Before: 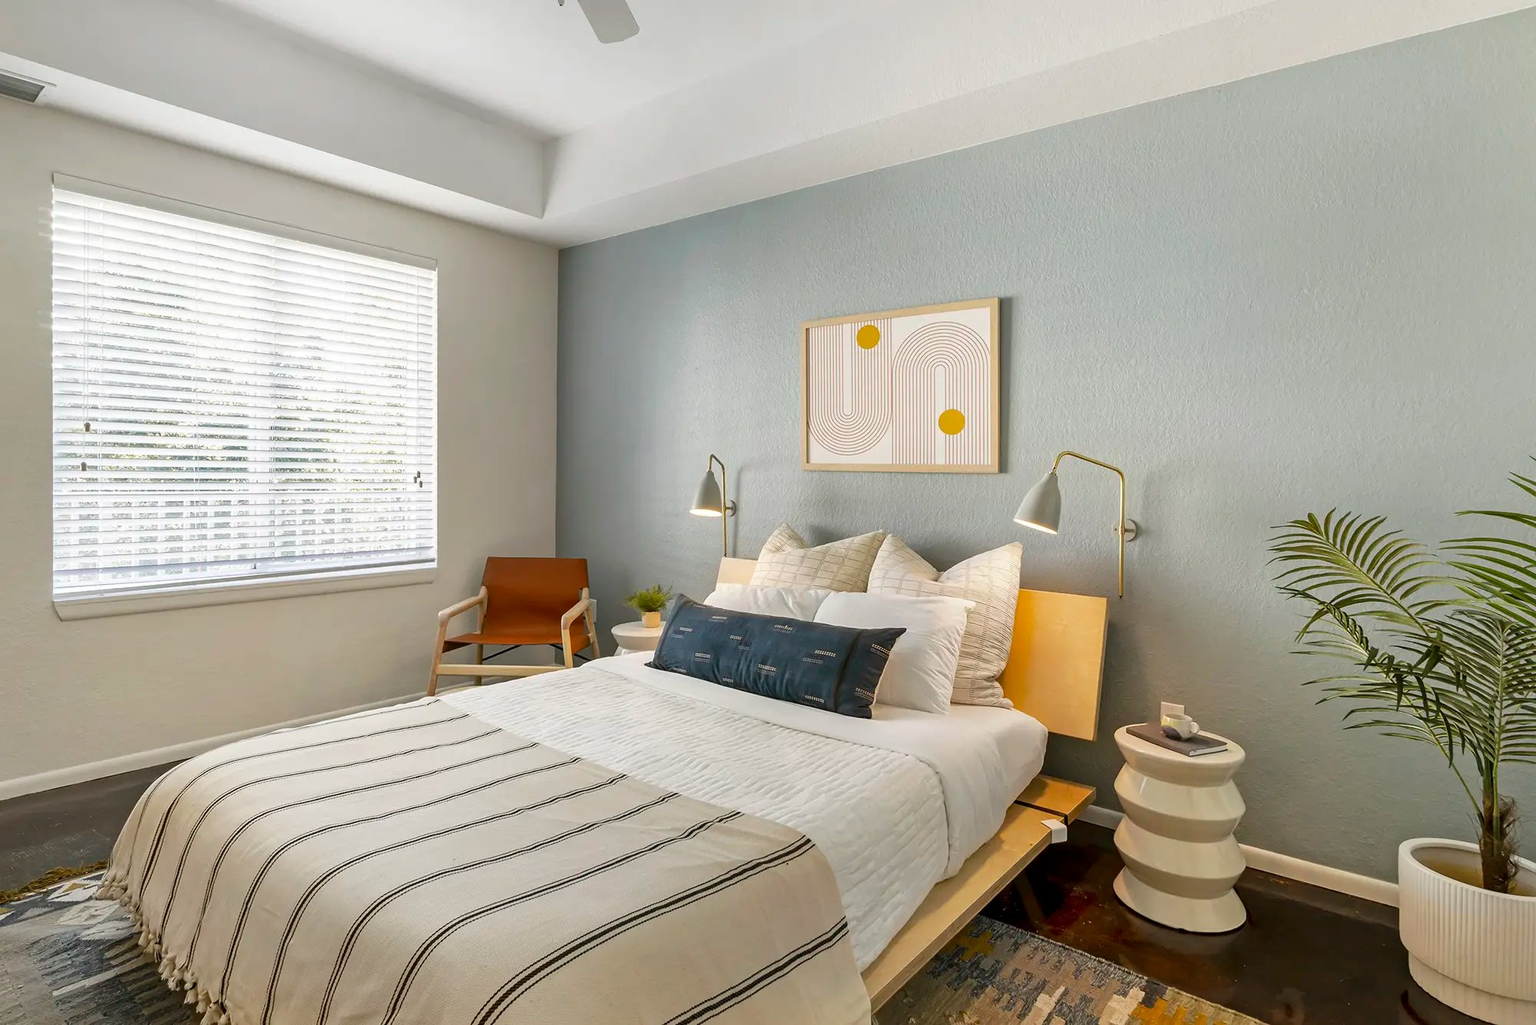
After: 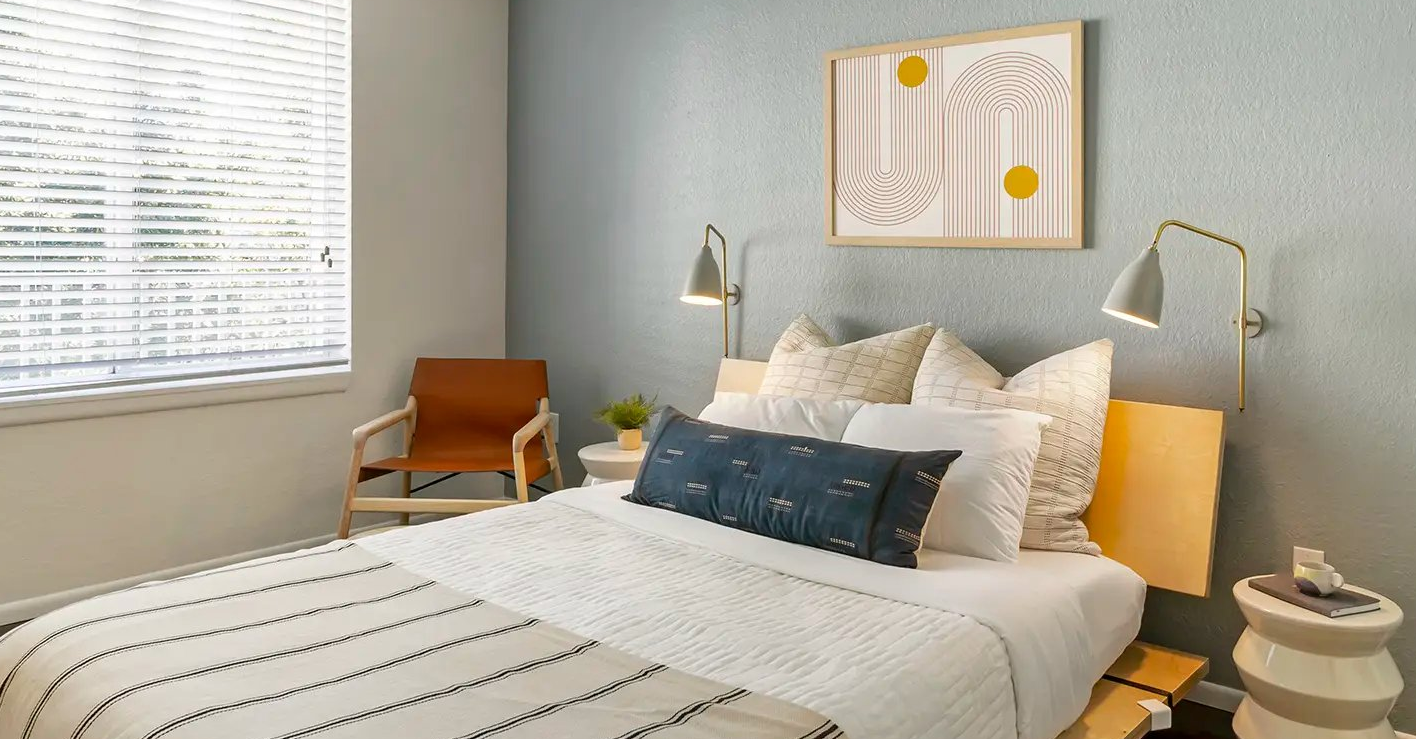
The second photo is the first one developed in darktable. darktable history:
crop: left 10.912%, top 27.519%, right 18.266%, bottom 17.054%
